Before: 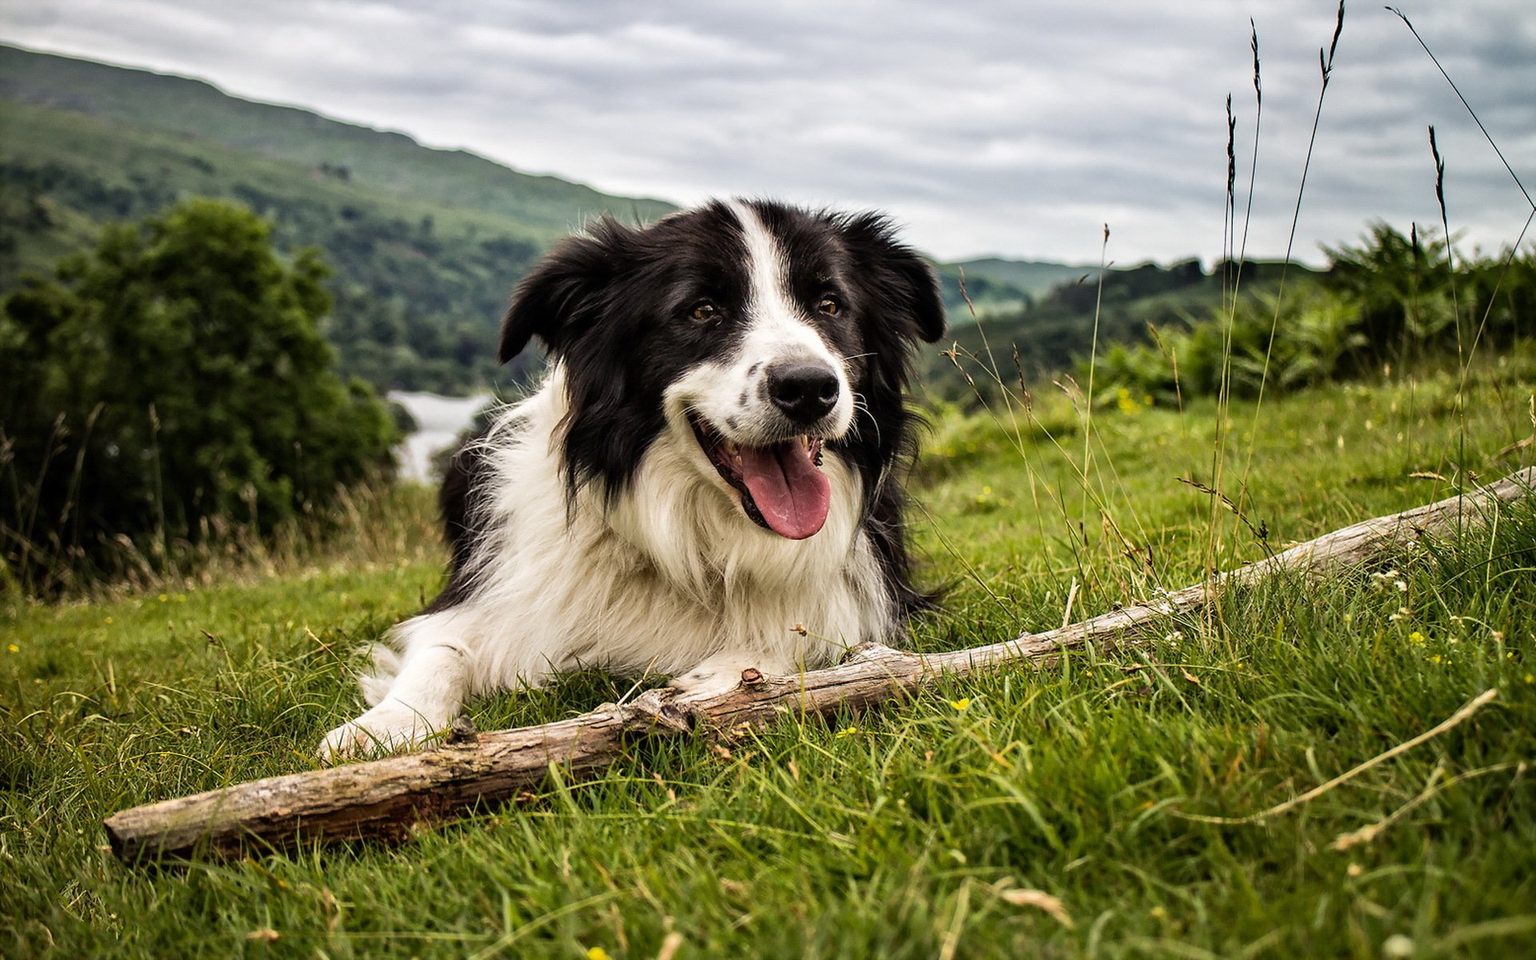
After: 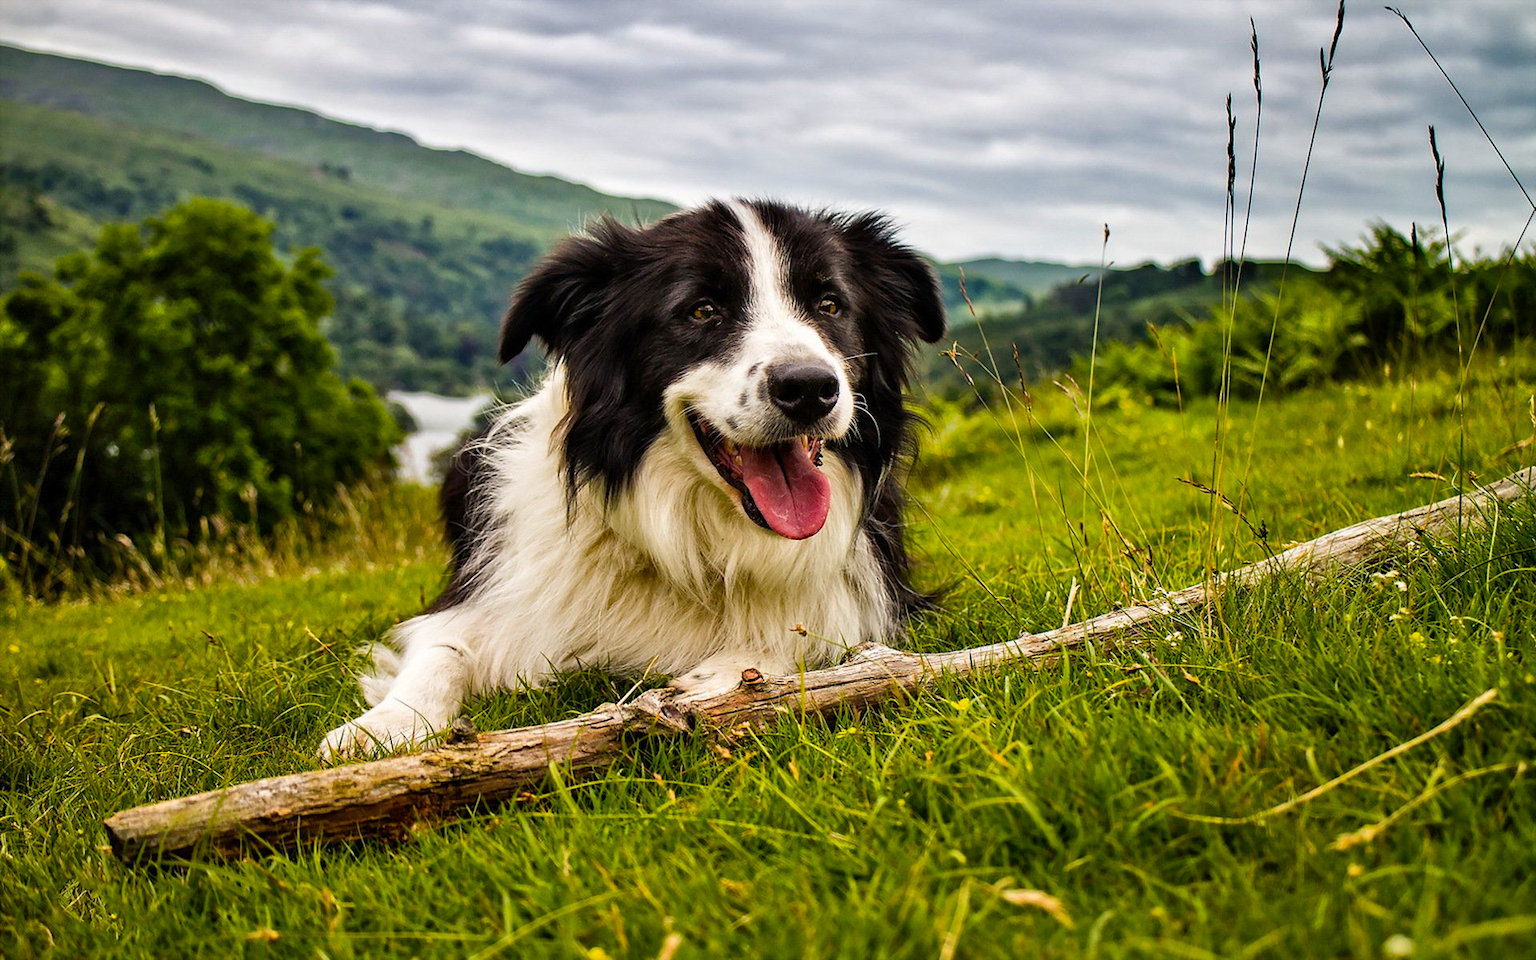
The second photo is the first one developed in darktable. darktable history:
shadows and highlights: low approximation 0.01, soften with gaussian
color balance rgb: shadows lift › chroma 1.043%, shadows lift › hue 242.16°, perceptual saturation grading › global saturation 36.746%, perceptual saturation grading › shadows 36.181%
